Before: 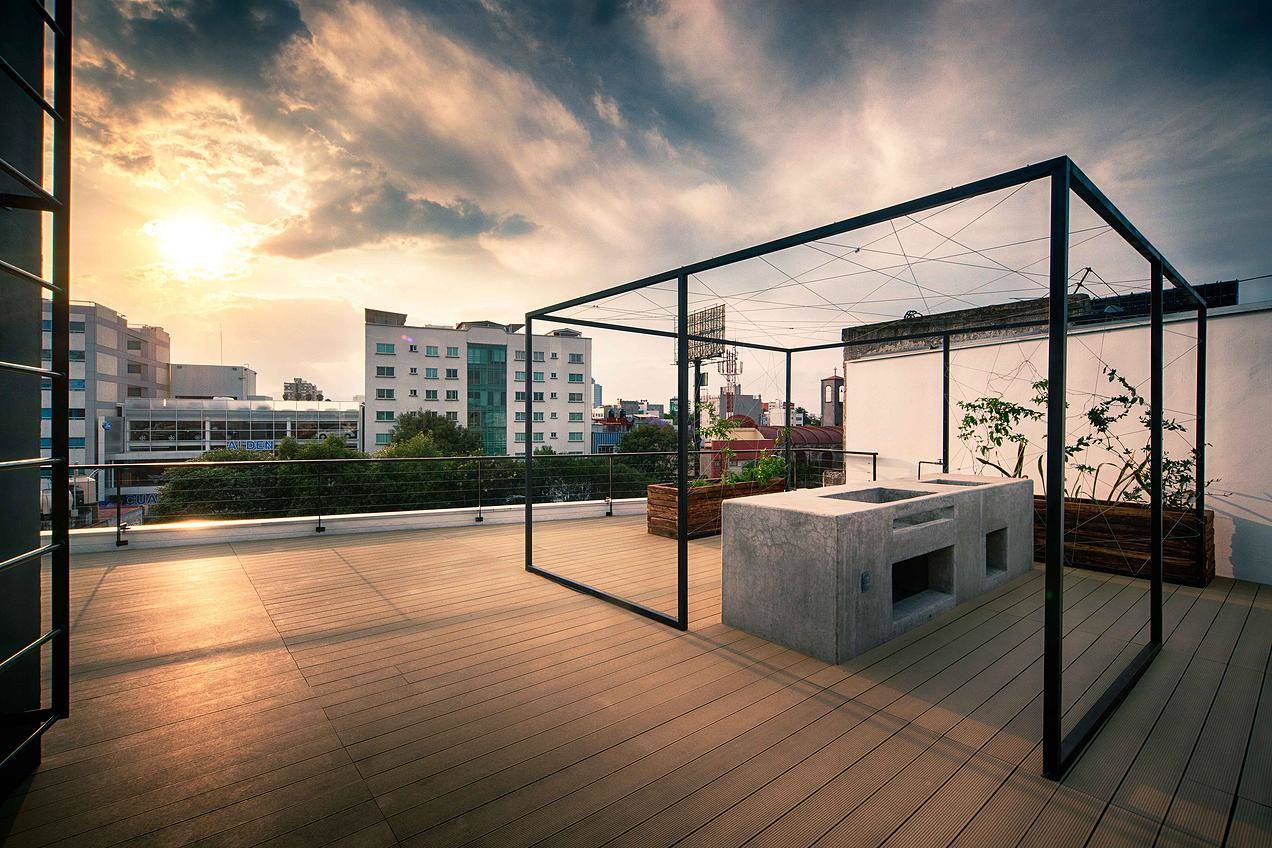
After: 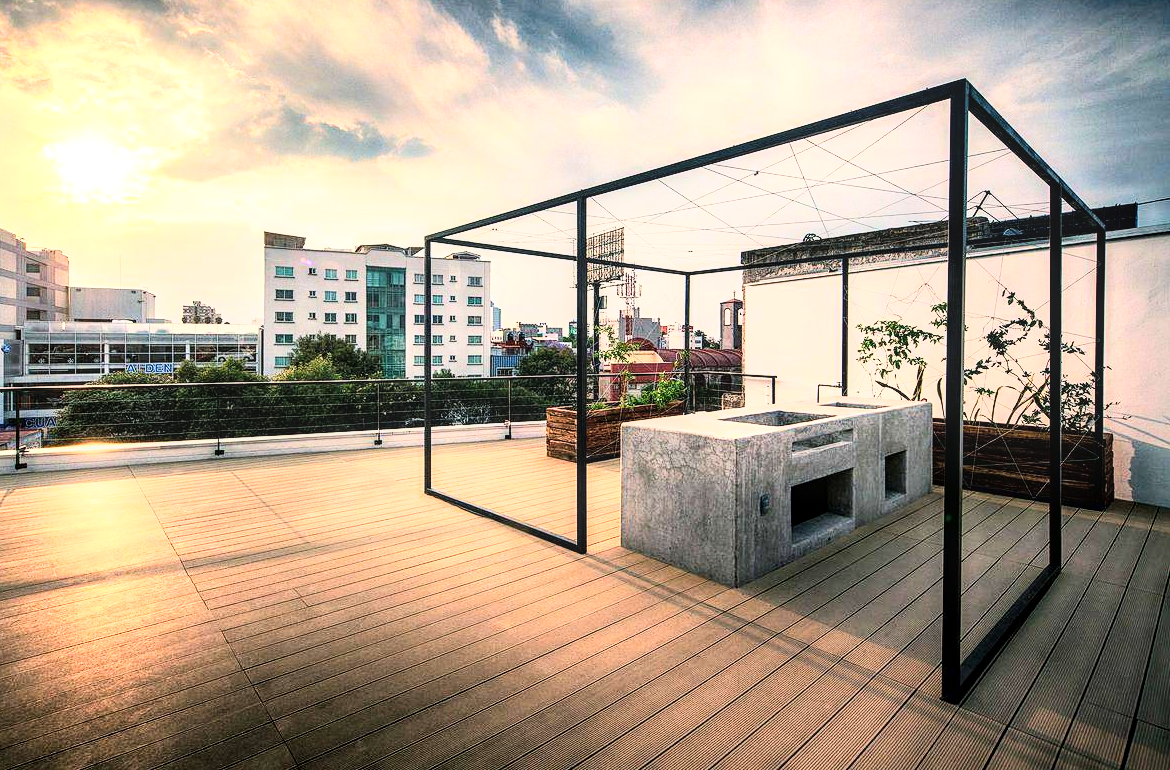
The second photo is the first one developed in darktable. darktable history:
local contrast: on, module defaults
crop and rotate: left 7.973%, top 9.174%
base curve: curves: ch0 [(0, 0) (0.007, 0.004) (0.027, 0.03) (0.046, 0.07) (0.207, 0.54) (0.442, 0.872) (0.673, 0.972) (1, 1)]
